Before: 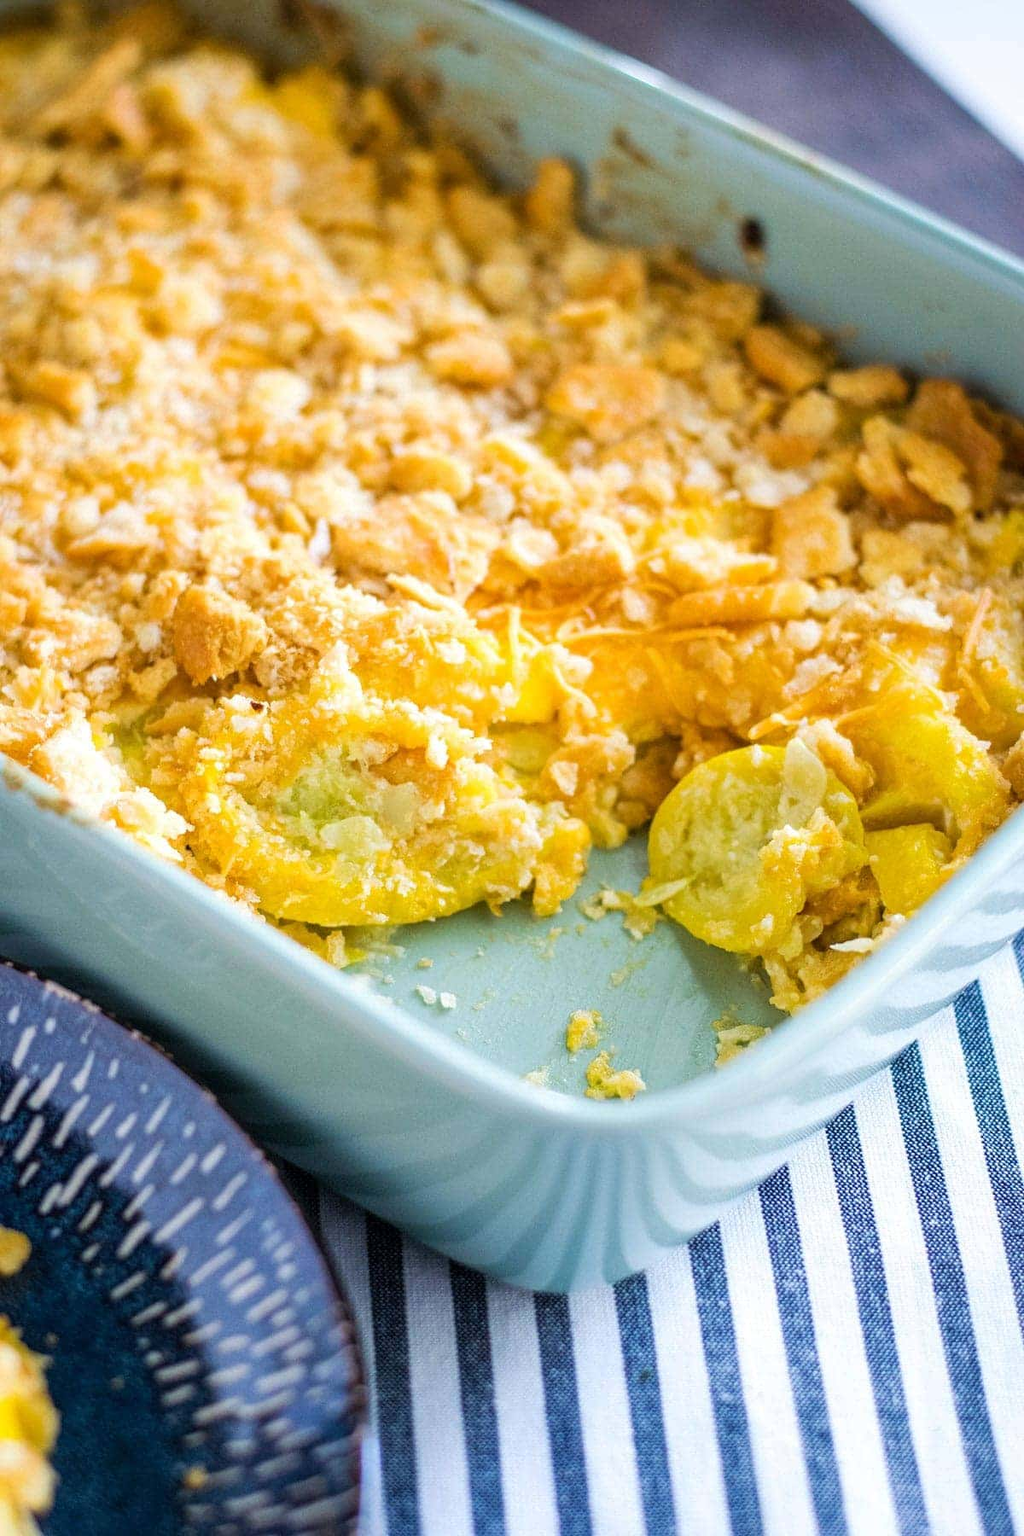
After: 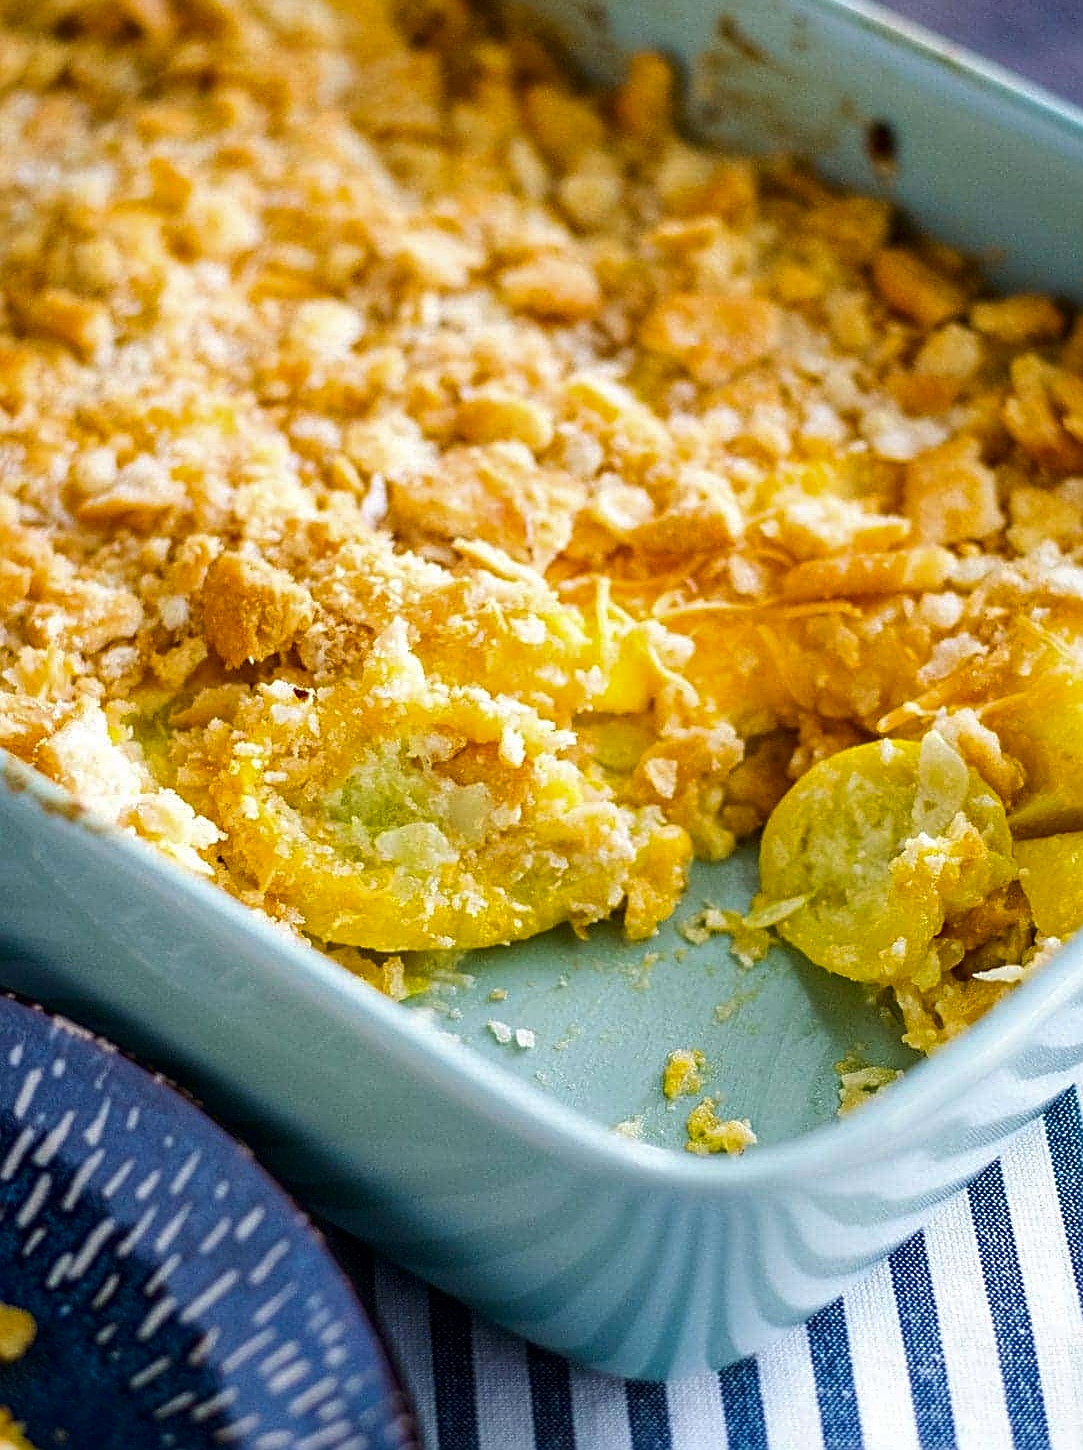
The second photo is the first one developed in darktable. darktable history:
crop: top 7.49%, right 9.717%, bottom 11.943%
sharpen: on, module defaults
contrast brightness saturation: brightness -0.2, saturation 0.08
